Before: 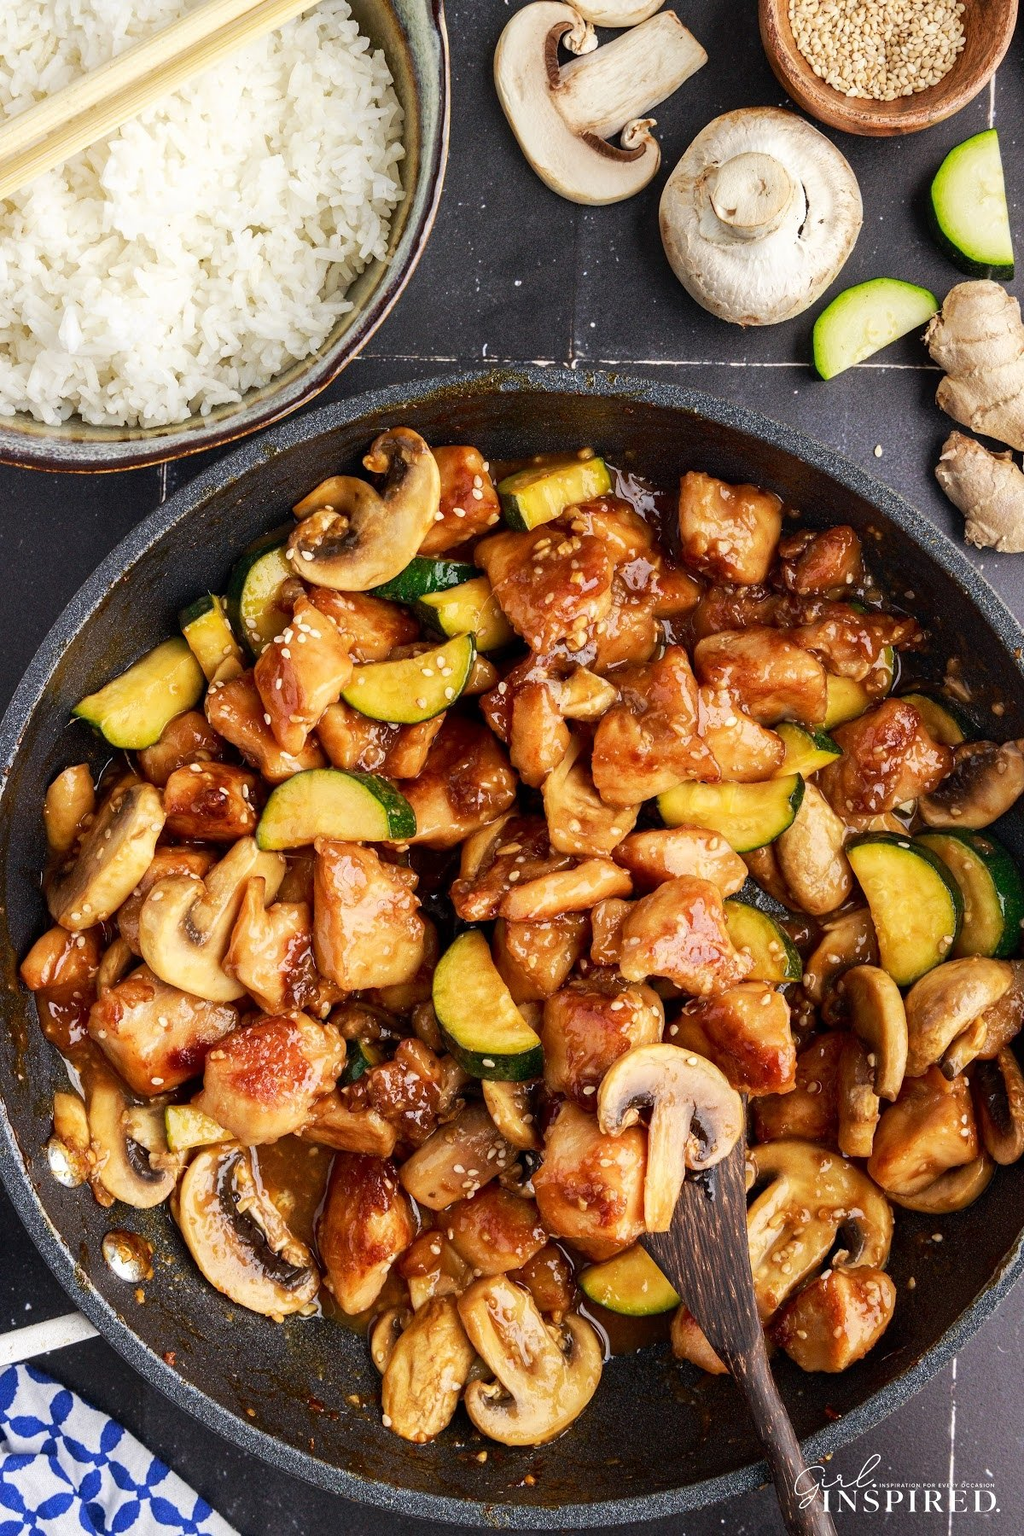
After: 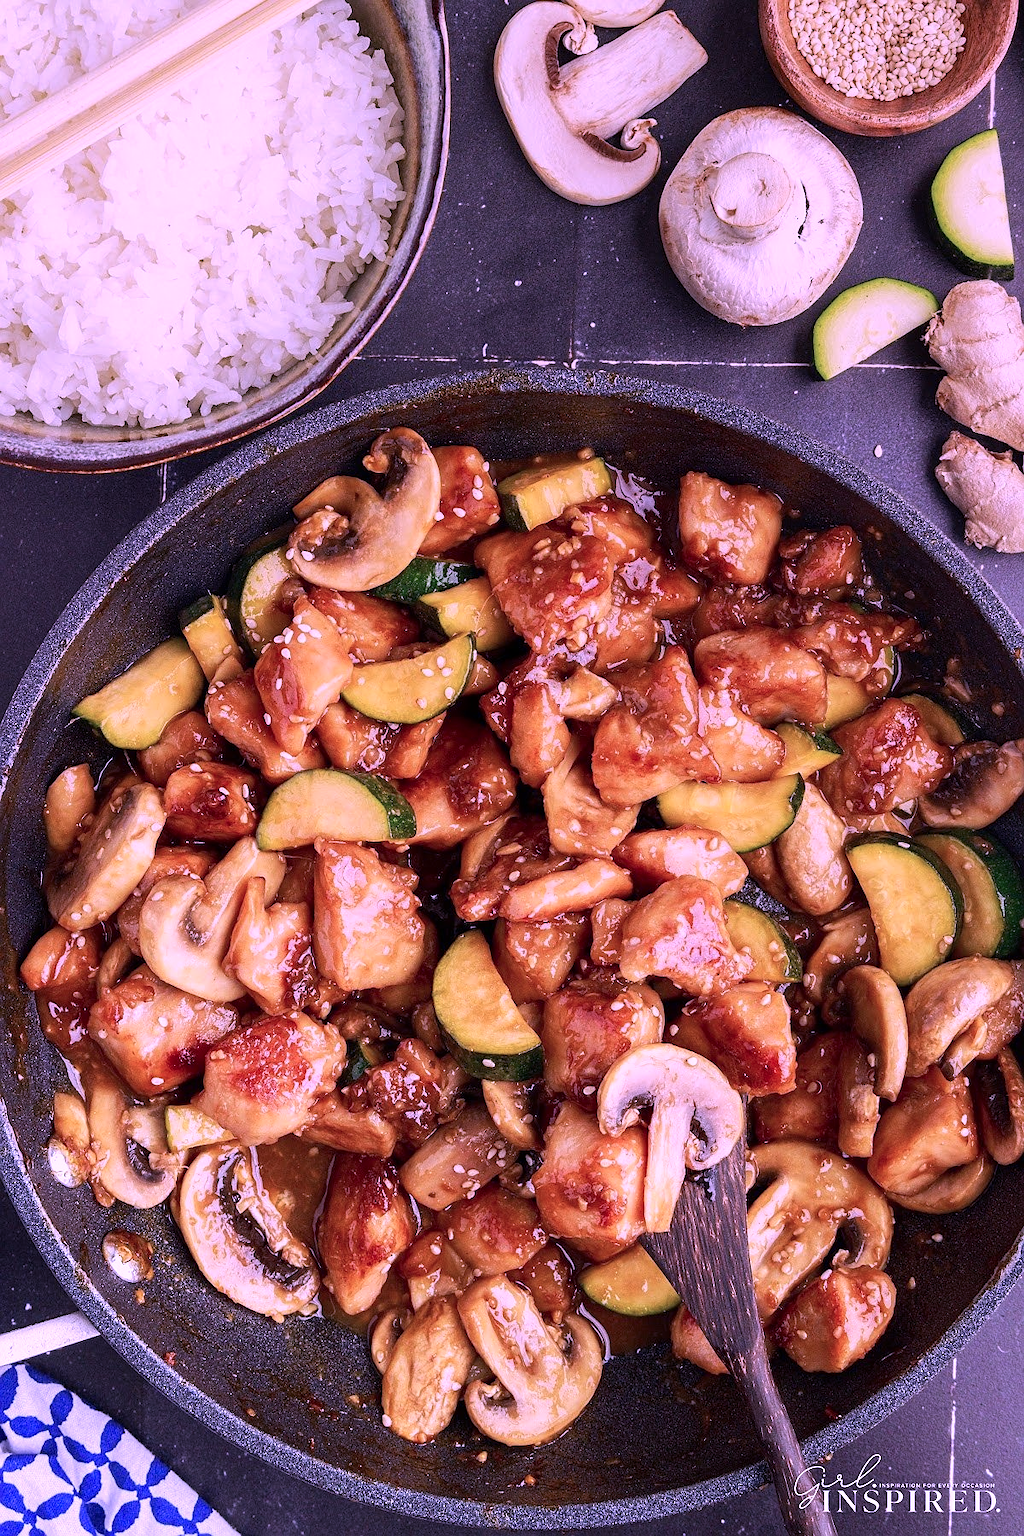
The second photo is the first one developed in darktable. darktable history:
graduated density: density 0.38 EV, hardness 21%, rotation -6.11°, saturation 32%
sharpen: radius 0.969, amount 0.604
color calibration: output R [1.107, -0.012, -0.003, 0], output B [0, 0, 1.308, 0], illuminant custom, x 0.389, y 0.387, temperature 3838.64 K
